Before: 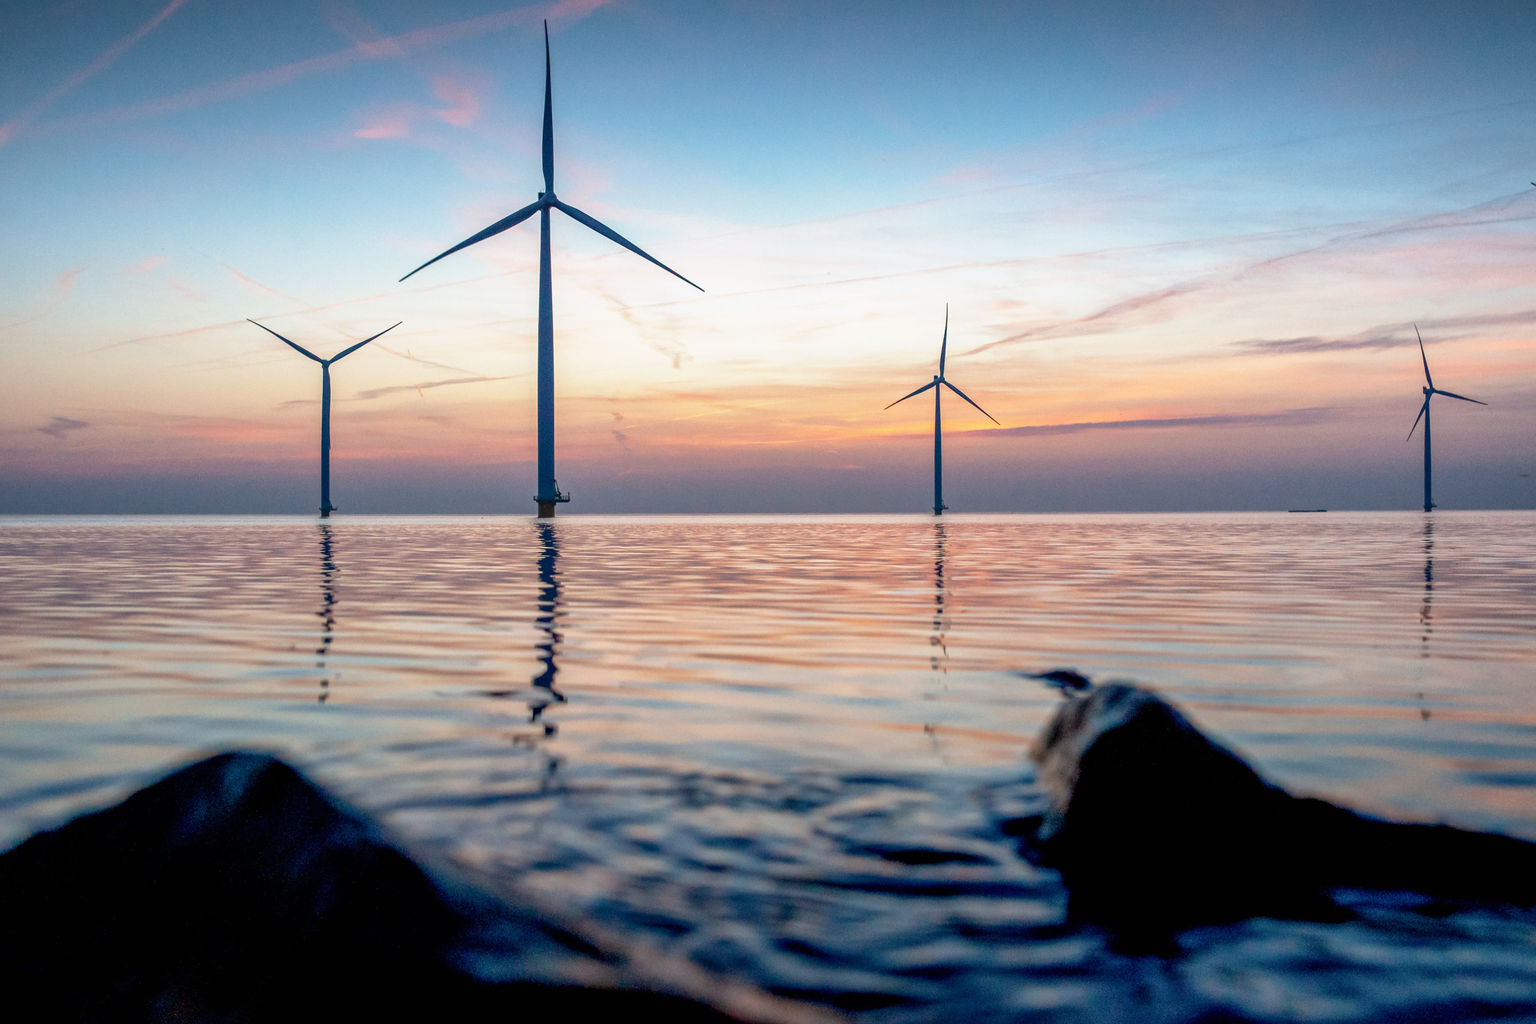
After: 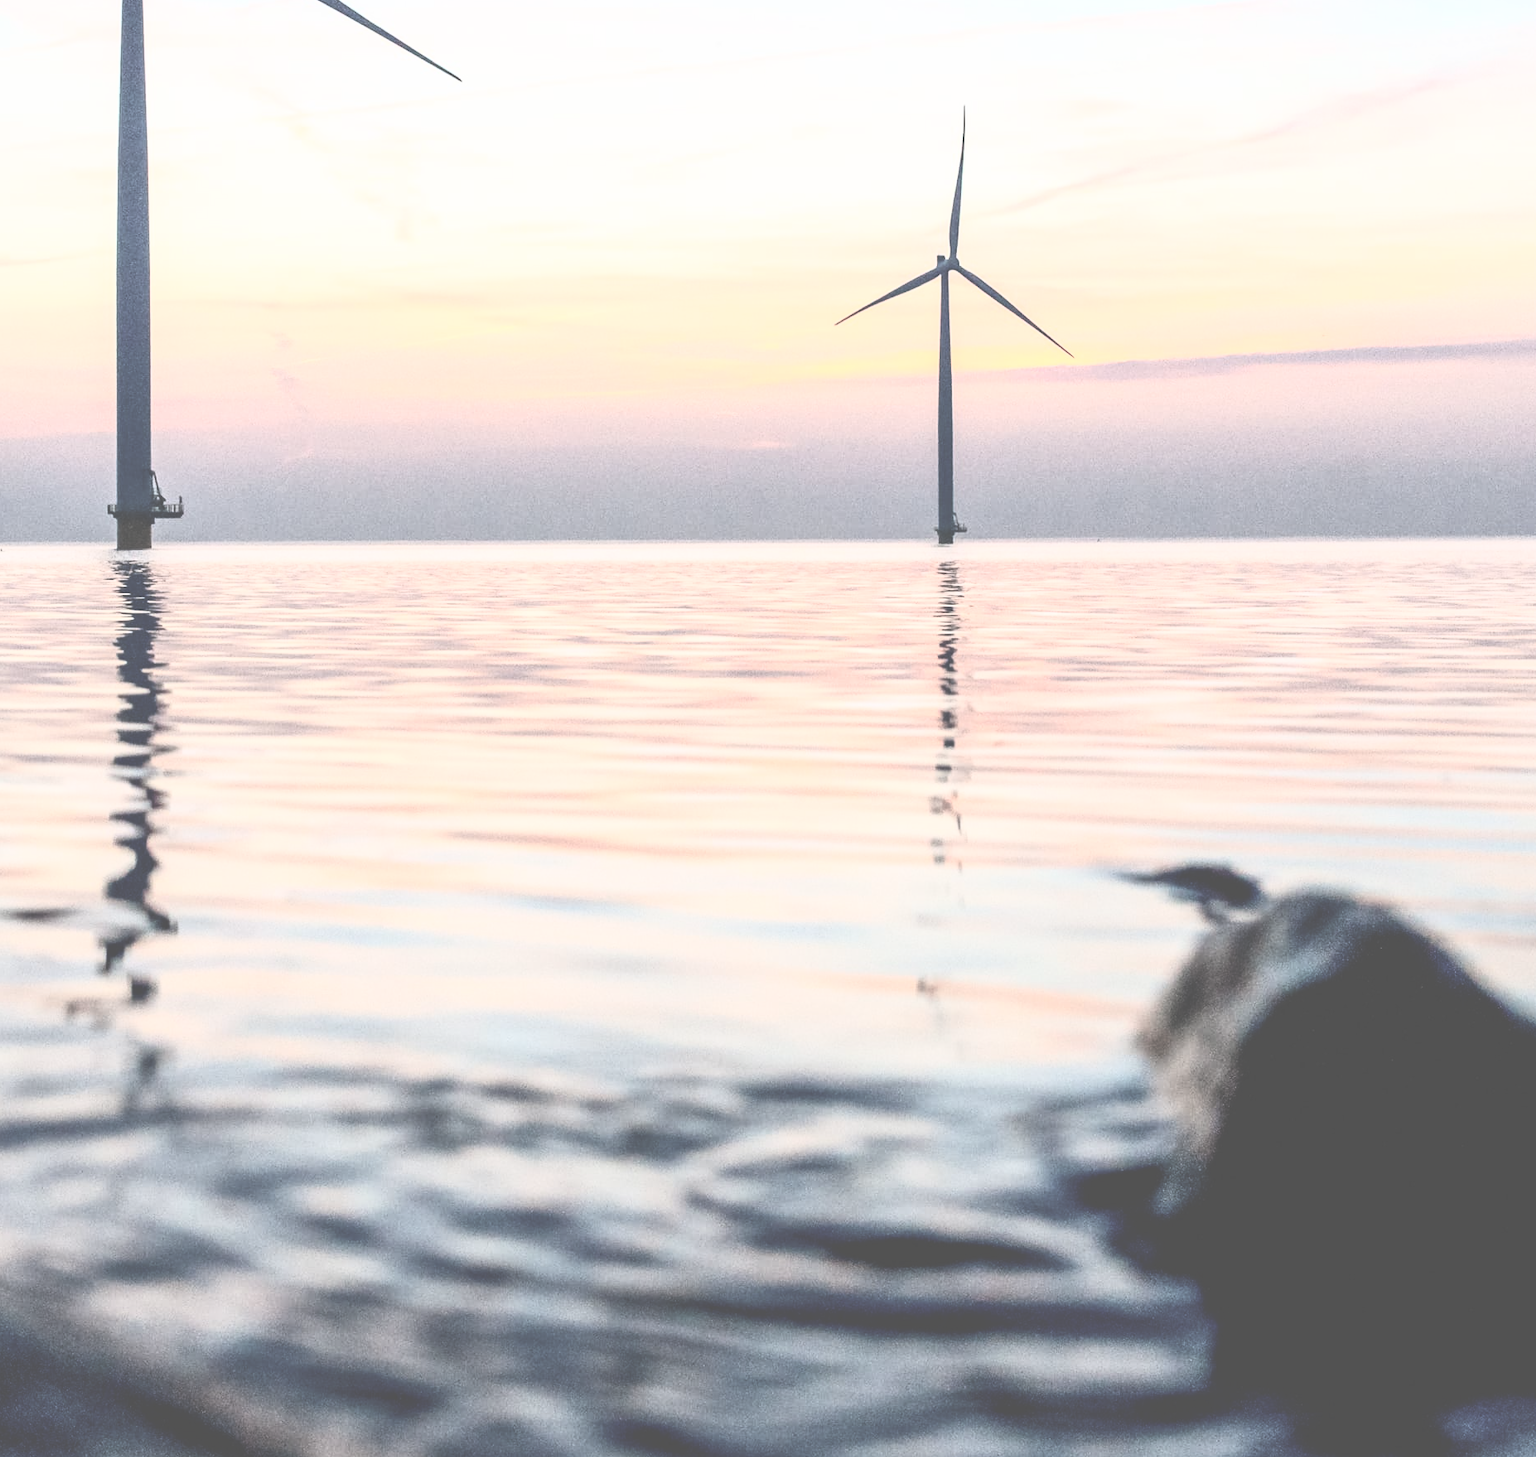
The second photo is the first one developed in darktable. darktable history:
crop: left 31.379%, top 24.658%, right 20.326%, bottom 6.628%
exposure: black level correction -0.062, exposure -0.05 EV, compensate highlight preservation false
contrast brightness saturation: contrast 0.57, brightness 0.57, saturation -0.34
